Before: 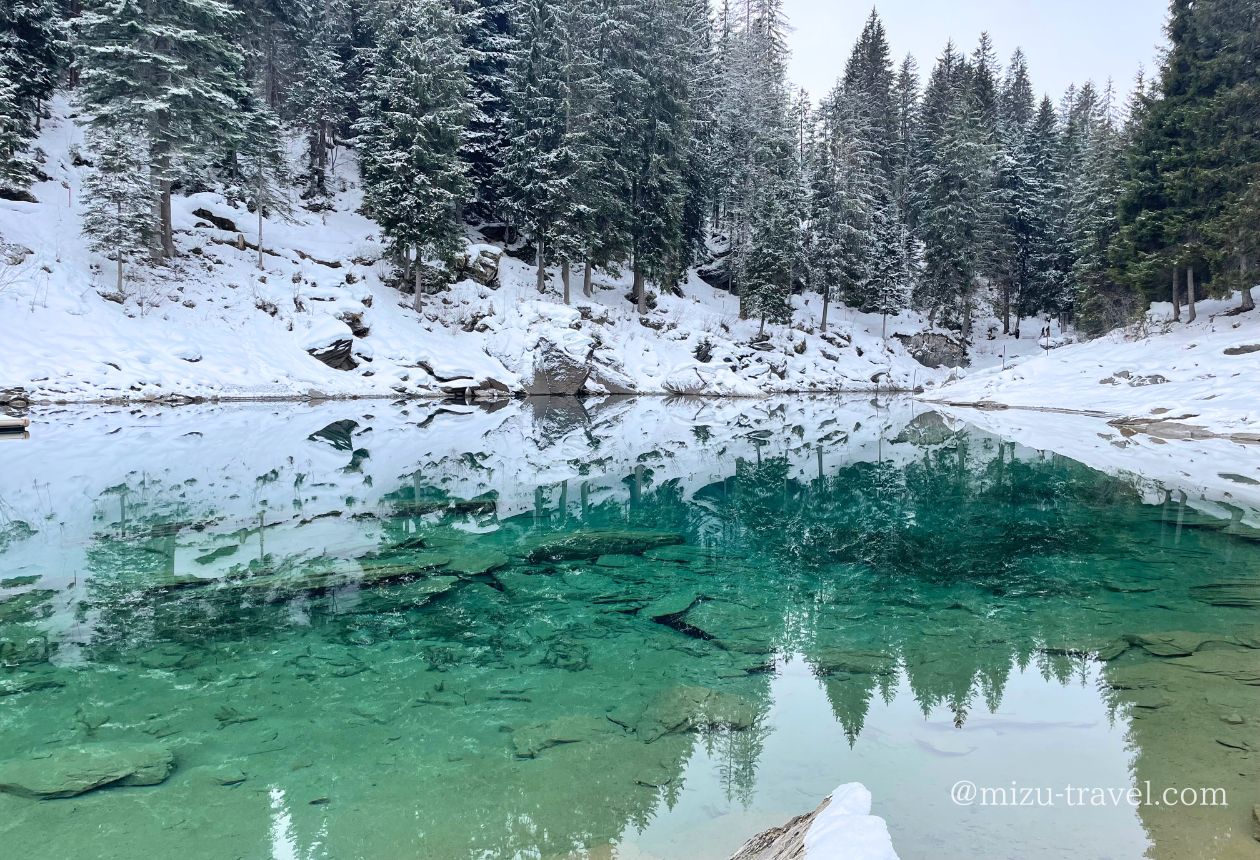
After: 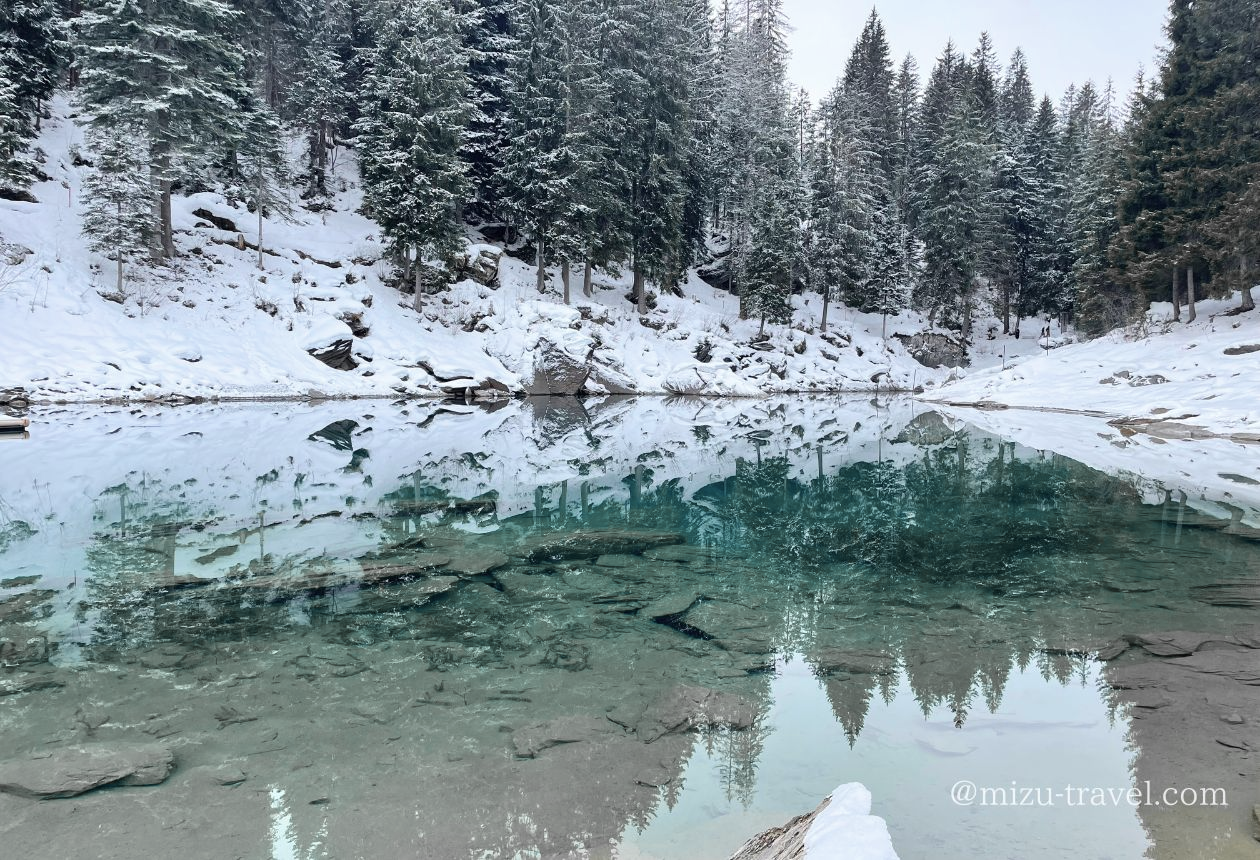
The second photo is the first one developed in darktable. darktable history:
color zones: curves: ch1 [(0, 0.679) (0.143, 0.647) (0.286, 0.261) (0.378, -0.011) (0.571, 0.396) (0.714, 0.399) (0.857, 0.406) (1, 0.679)]
